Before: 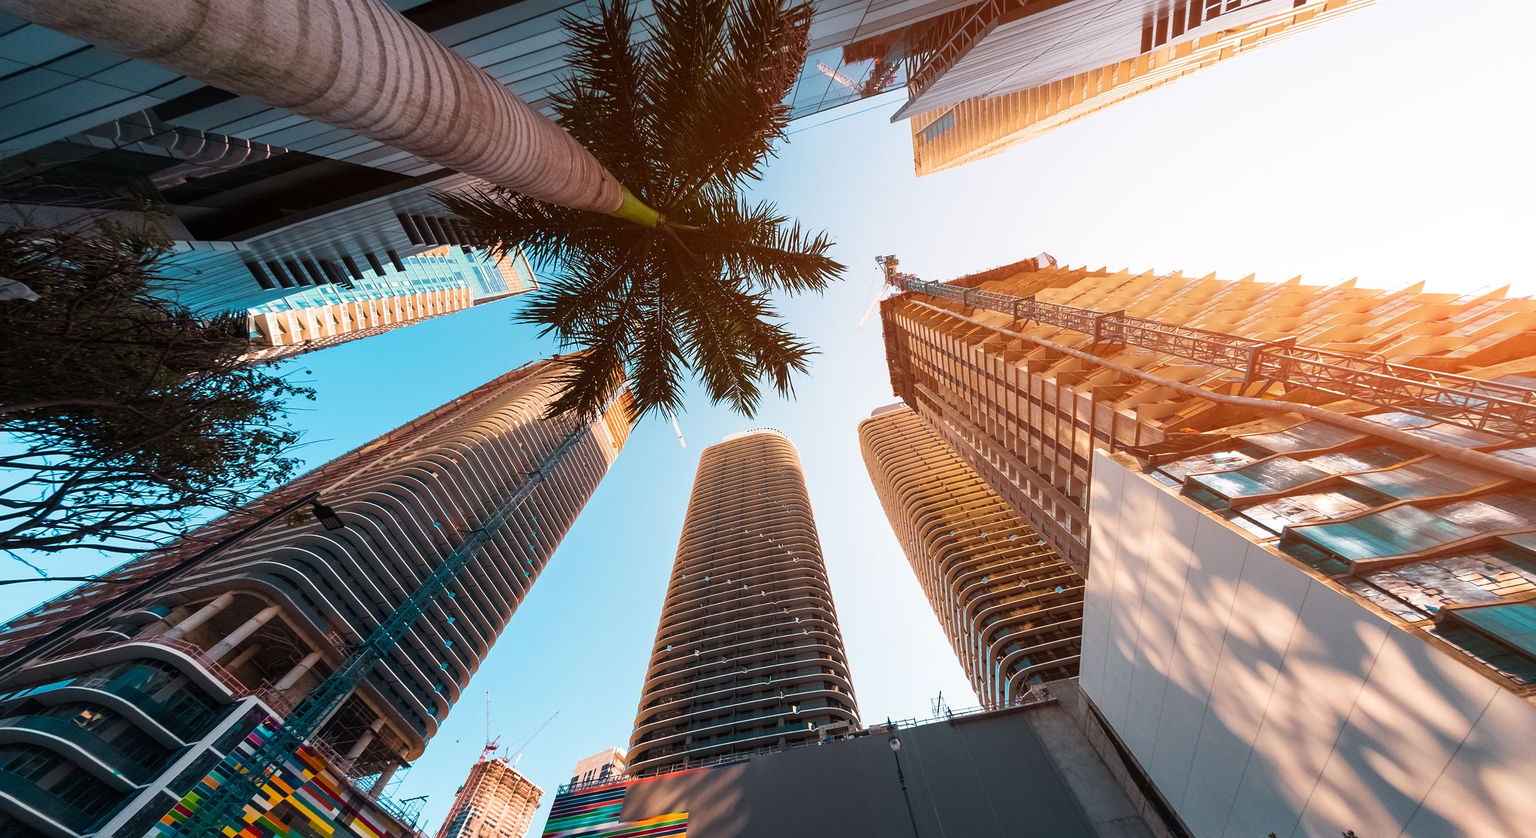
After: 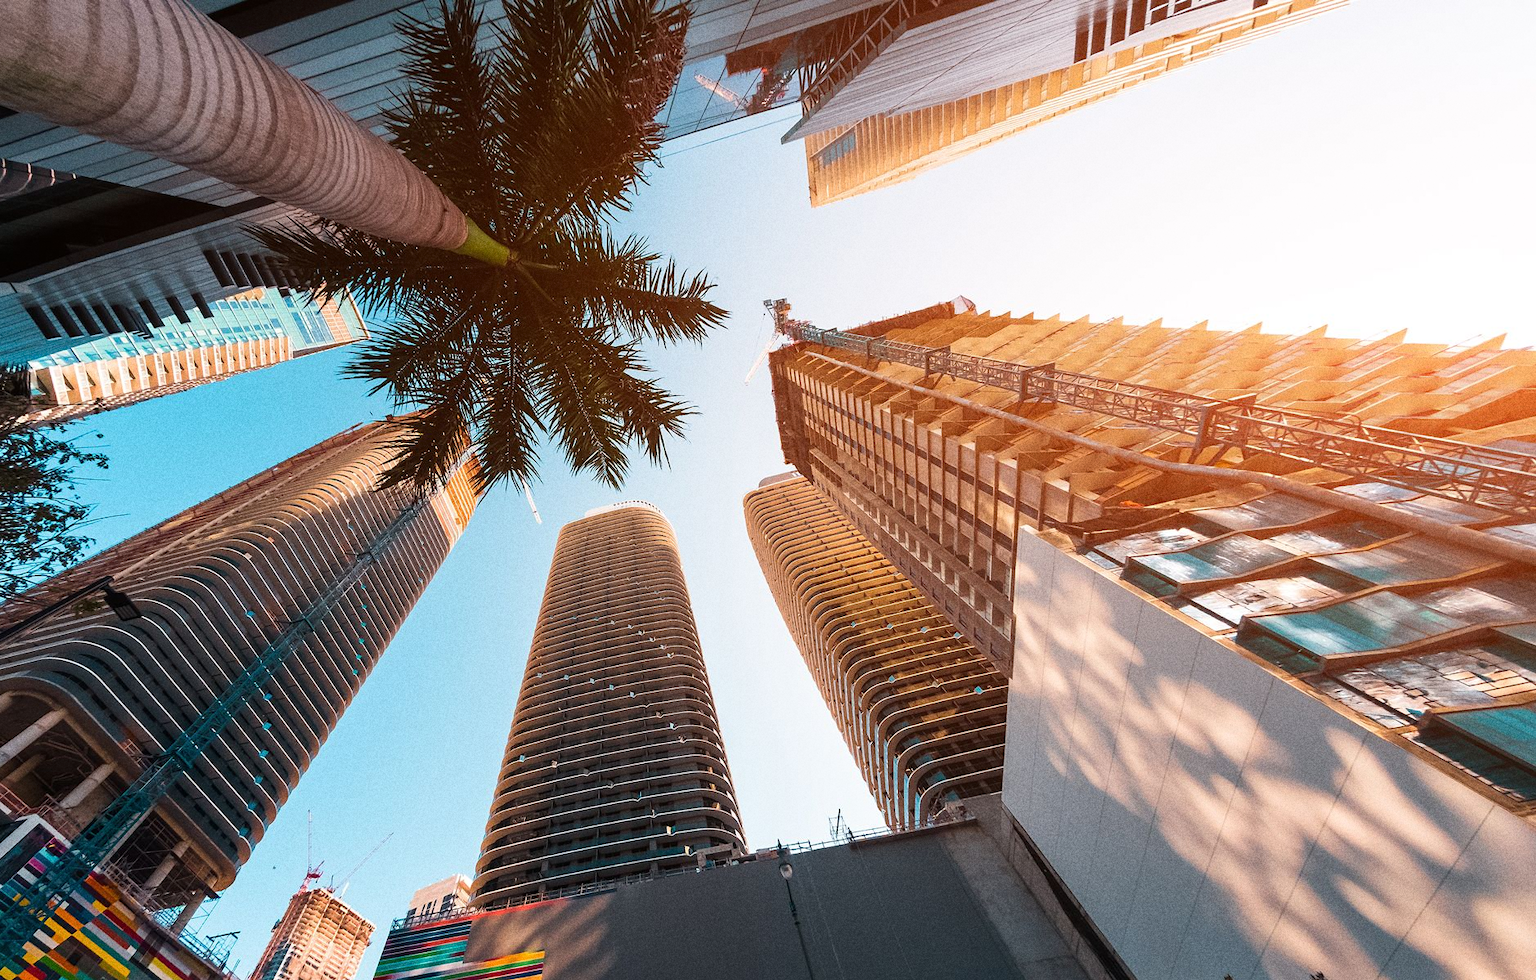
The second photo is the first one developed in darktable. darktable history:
grain: coarseness 9.61 ISO, strength 35.62%
crop and rotate: left 14.584%
